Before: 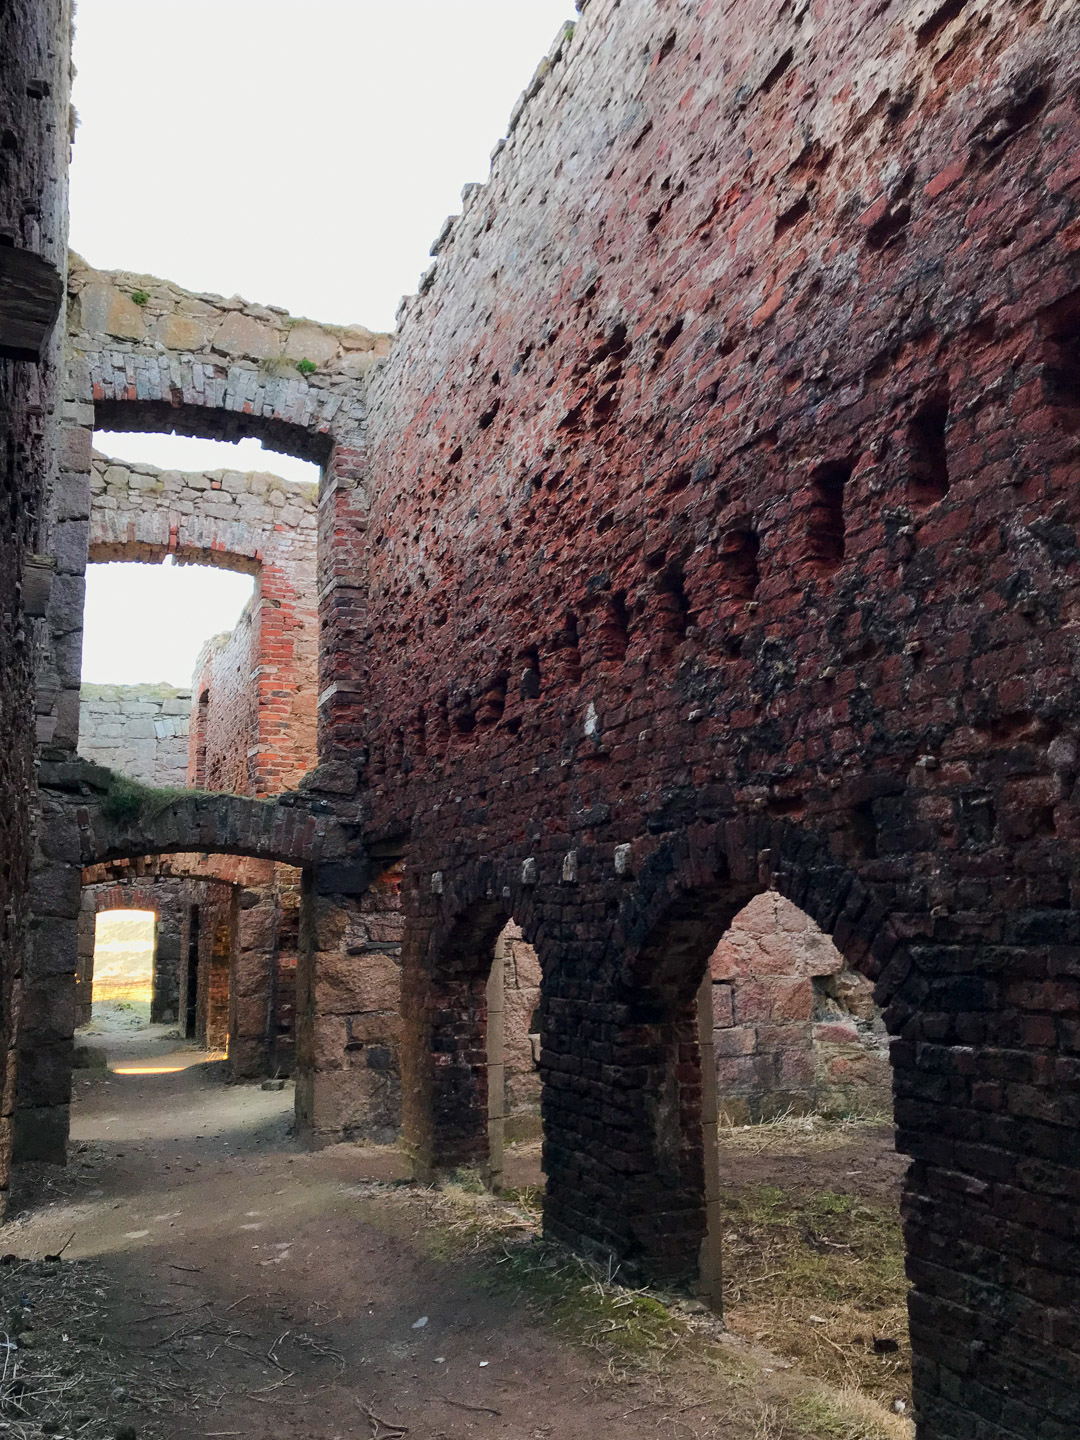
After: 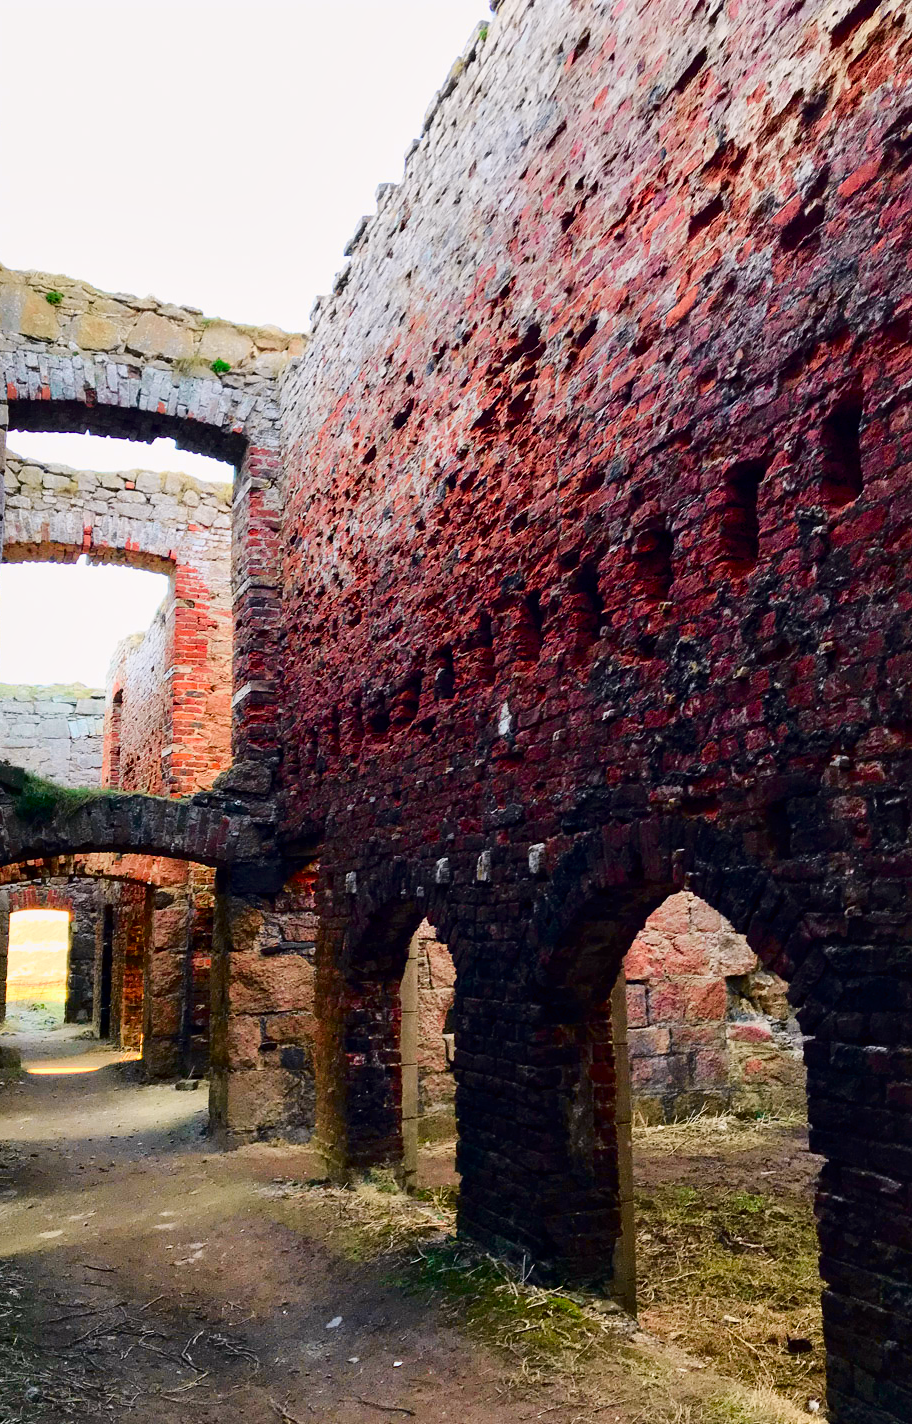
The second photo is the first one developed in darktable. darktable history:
color balance rgb: perceptual saturation grading › global saturation 53.987%, perceptual saturation grading › highlights -50.189%, perceptual saturation grading › mid-tones 39.805%, perceptual saturation grading › shadows 30.691%, global vibrance 4.96%
crop: left 8.035%, right 7.43%
tone curve: curves: ch0 [(0, 0.011) (0.053, 0.026) (0.174, 0.115) (0.398, 0.444) (0.673, 0.775) (0.829, 0.906) (0.991, 0.981)]; ch1 [(0, 0) (0.264, 0.22) (0.407, 0.373) (0.463, 0.457) (0.492, 0.501) (0.512, 0.513) (0.54, 0.543) (0.585, 0.617) (0.659, 0.686) (0.78, 0.8) (1, 1)]; ch2 [(0, 0) (0.438, 0.449) (0.473, 0.469) (0.503, 0.5) (0.523, 0.534) (0.562, 0.591) (0.612, 0.627) (0.701, 0.707) (1, 1)], color space Lab, independent channels, preserve colors none
local contrast: mode bilateral grid, contrast 21, coarseness 50, detail 119%, midtone range 0.2
